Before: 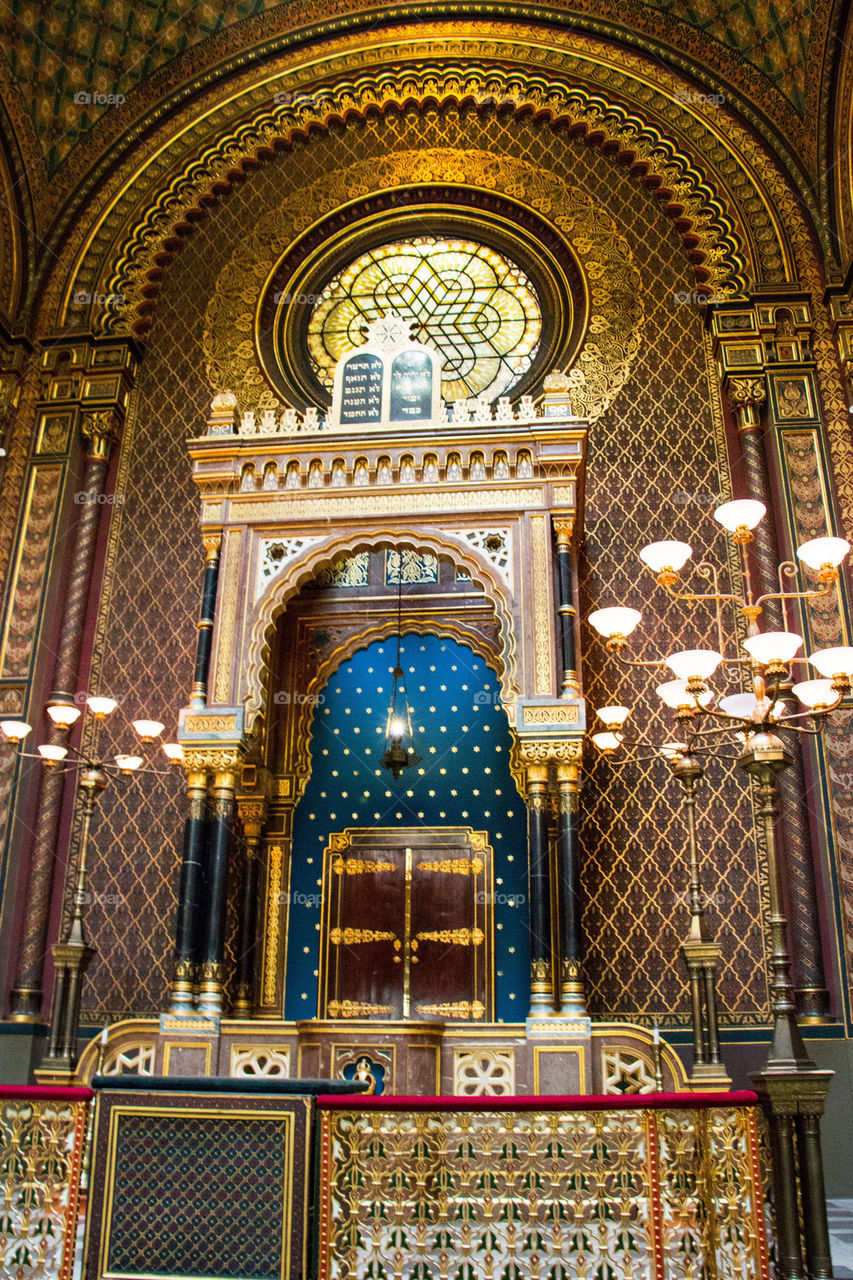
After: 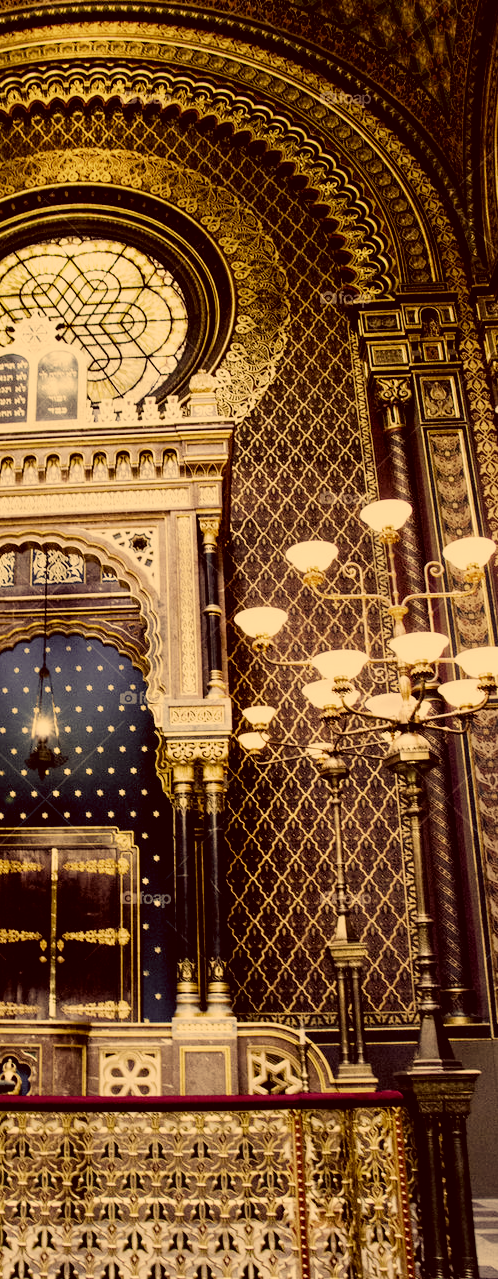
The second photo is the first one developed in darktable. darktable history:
tone equalizer: on, module defaults
color correction: highlights a* 9.6, highlights b* 39.14, shadows a* 14.09, shadows b* 3.15
crop: left 41.611%
filmic rgb: black relative exposure -5.13 EV, white relative exposure 3.95 EV, hardness 2.9, contrast 1.298, highlights saturation mix -29.77%, preserve chrominance no, color science v5 (2021)
